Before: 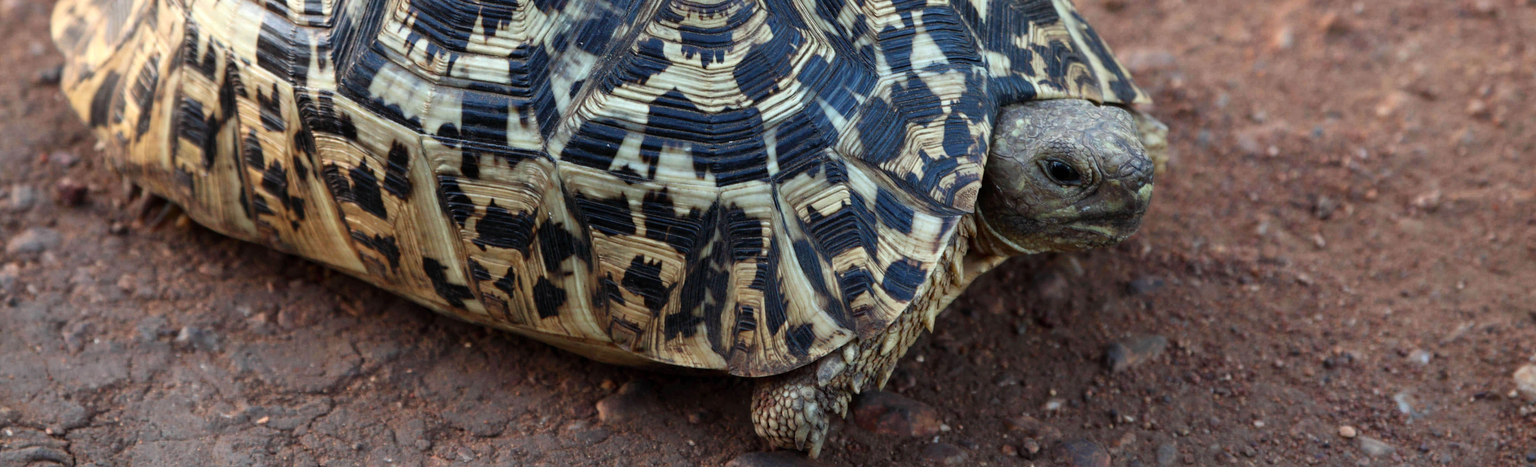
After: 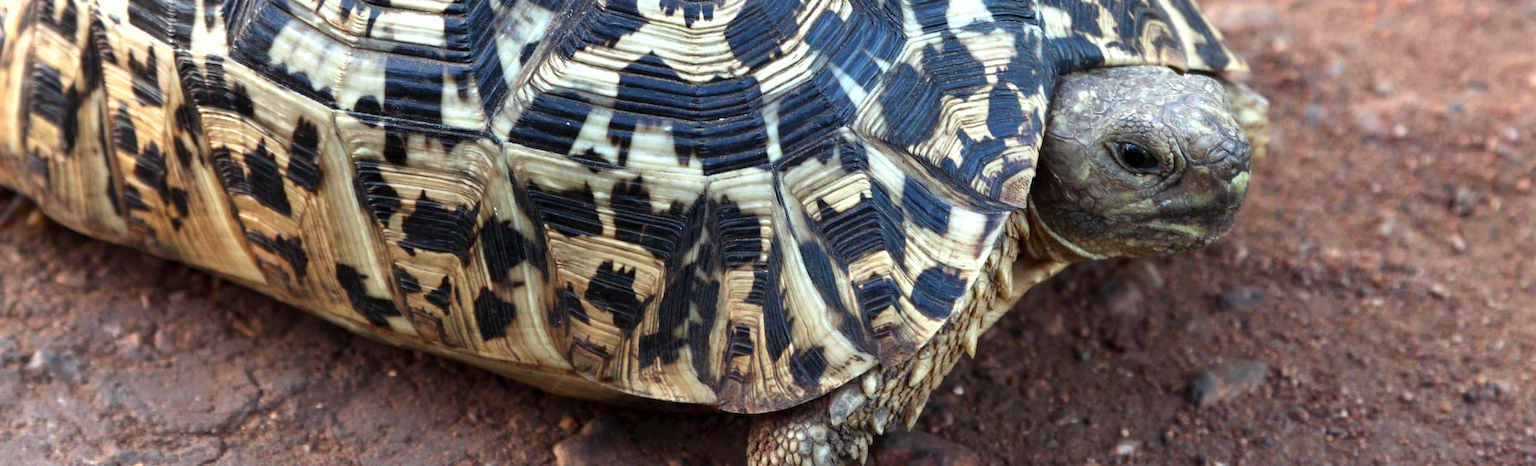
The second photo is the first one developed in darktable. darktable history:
crop and rotate: left 10.071%, top 10.071%, right 10.02%, bottom 10.02%
exposure: exposure 0.722 EV, compensate highlight preservation false
